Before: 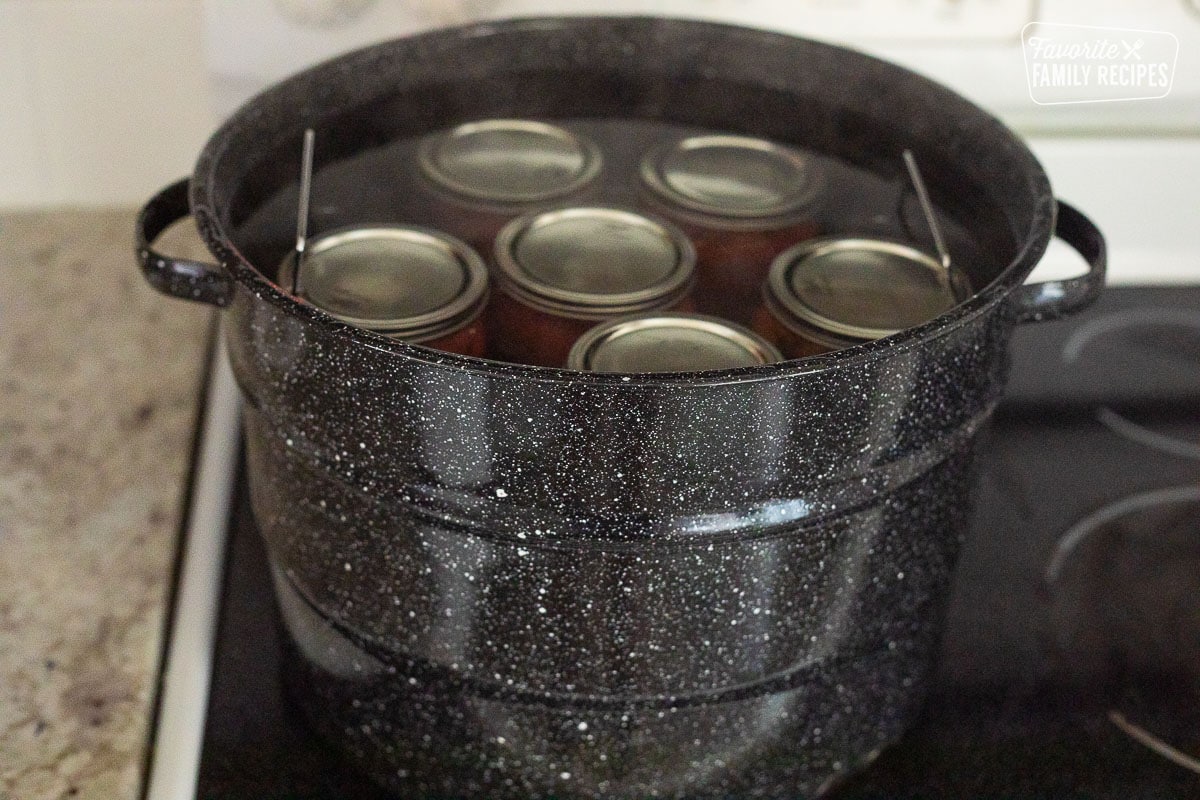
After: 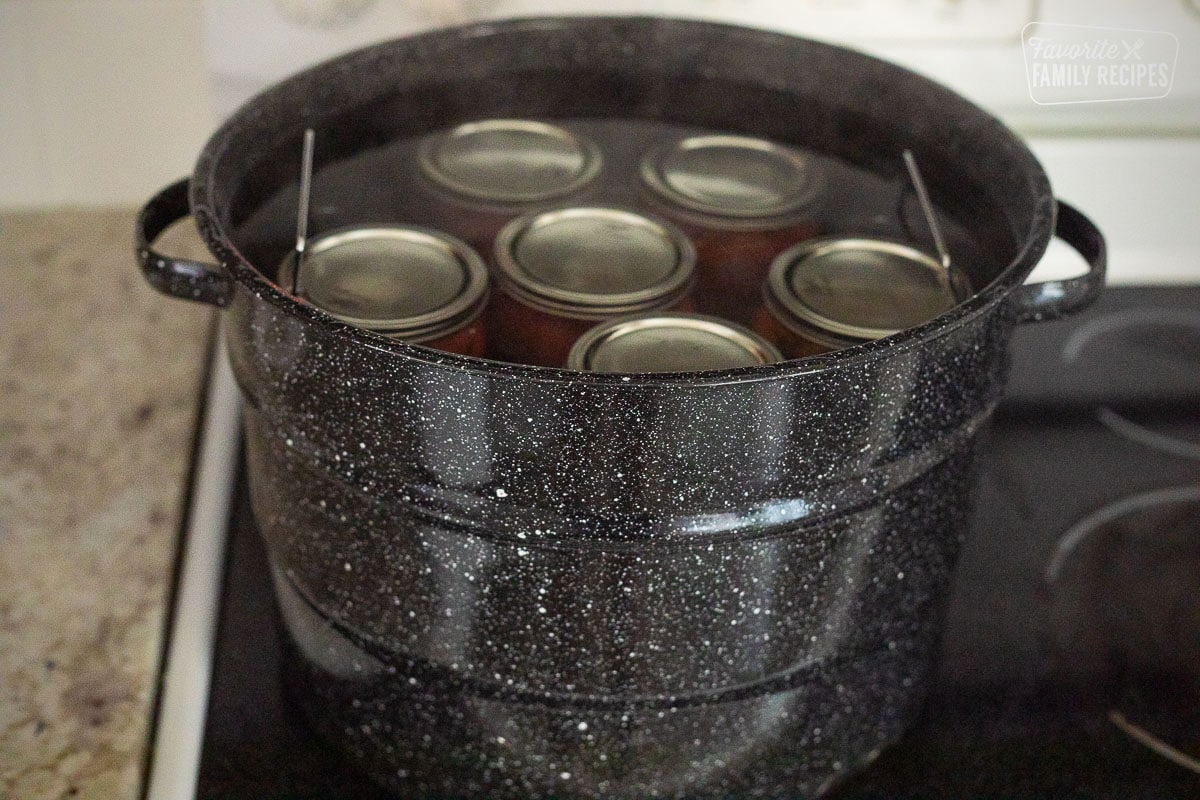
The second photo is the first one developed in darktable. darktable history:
base curve: preserve colors none
vignetting: saturation 0.374
